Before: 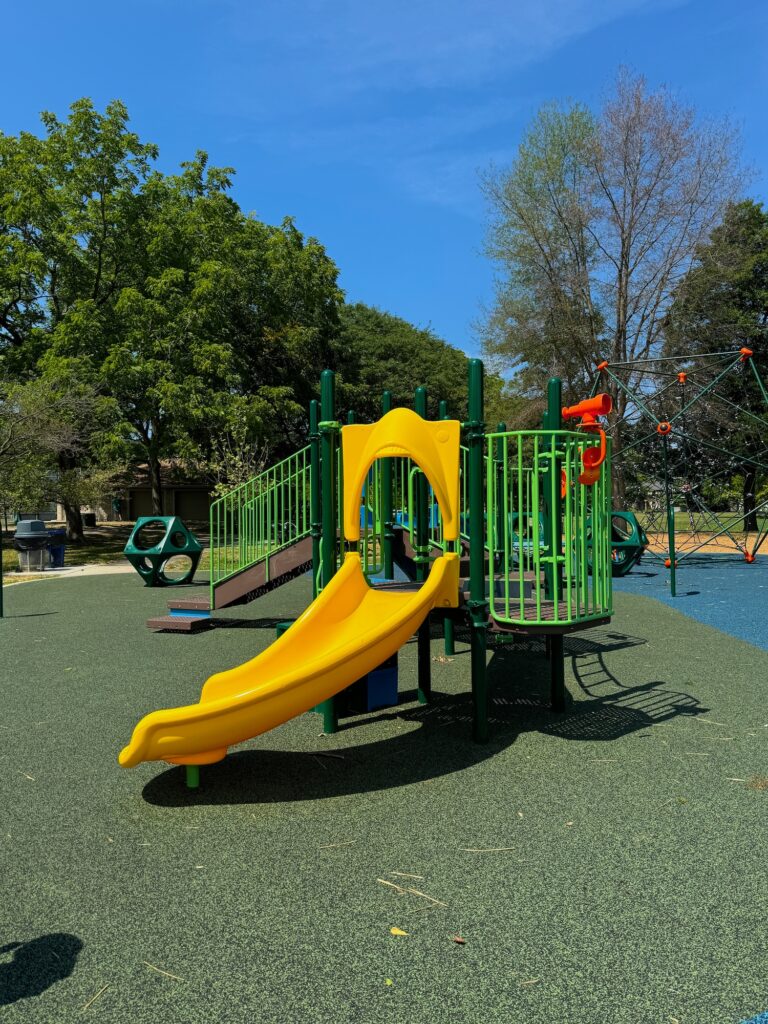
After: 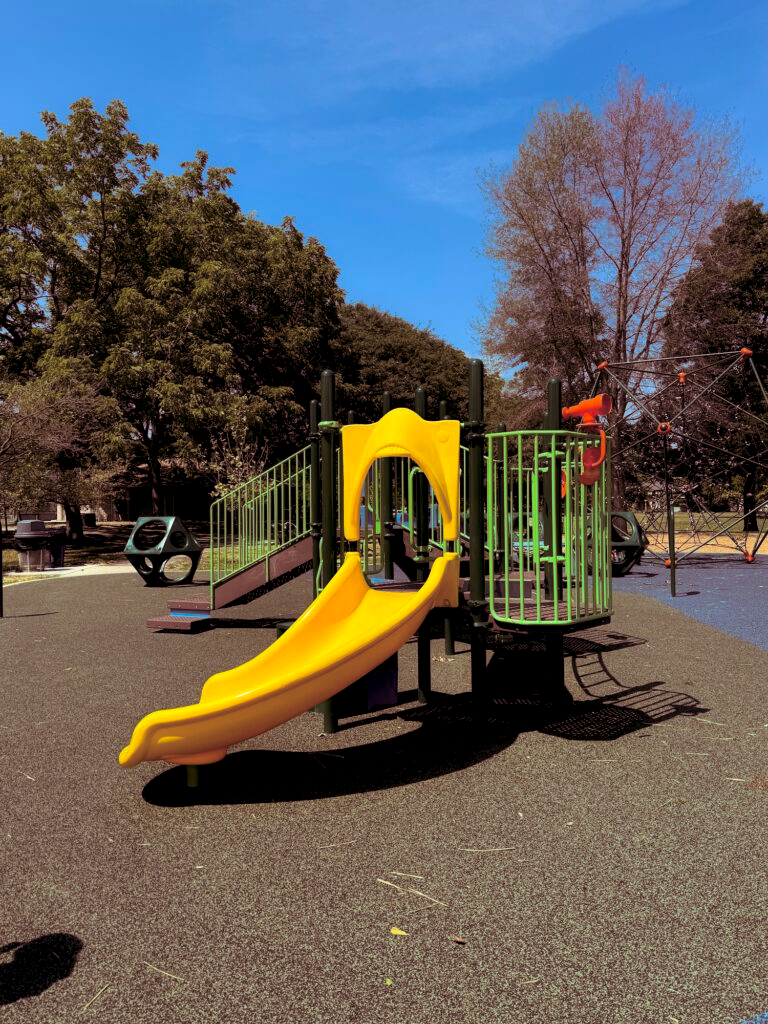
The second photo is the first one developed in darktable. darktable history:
split-toning: on, module defaults
contrast equalizer: y [[0.579, 0.58, 0.505, 0.5, 0.5, 0.5], [0.5 ×6], [0.5 ×6], [0 ×6], [0 ×6]]
